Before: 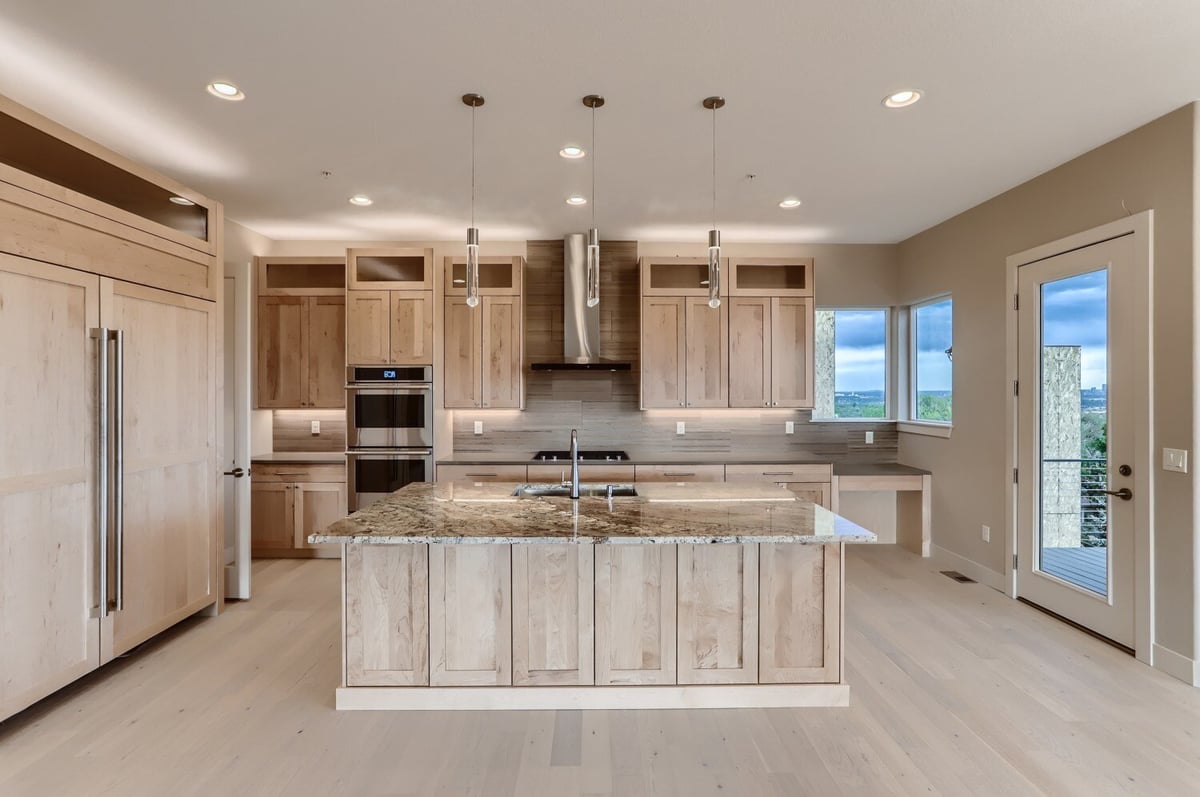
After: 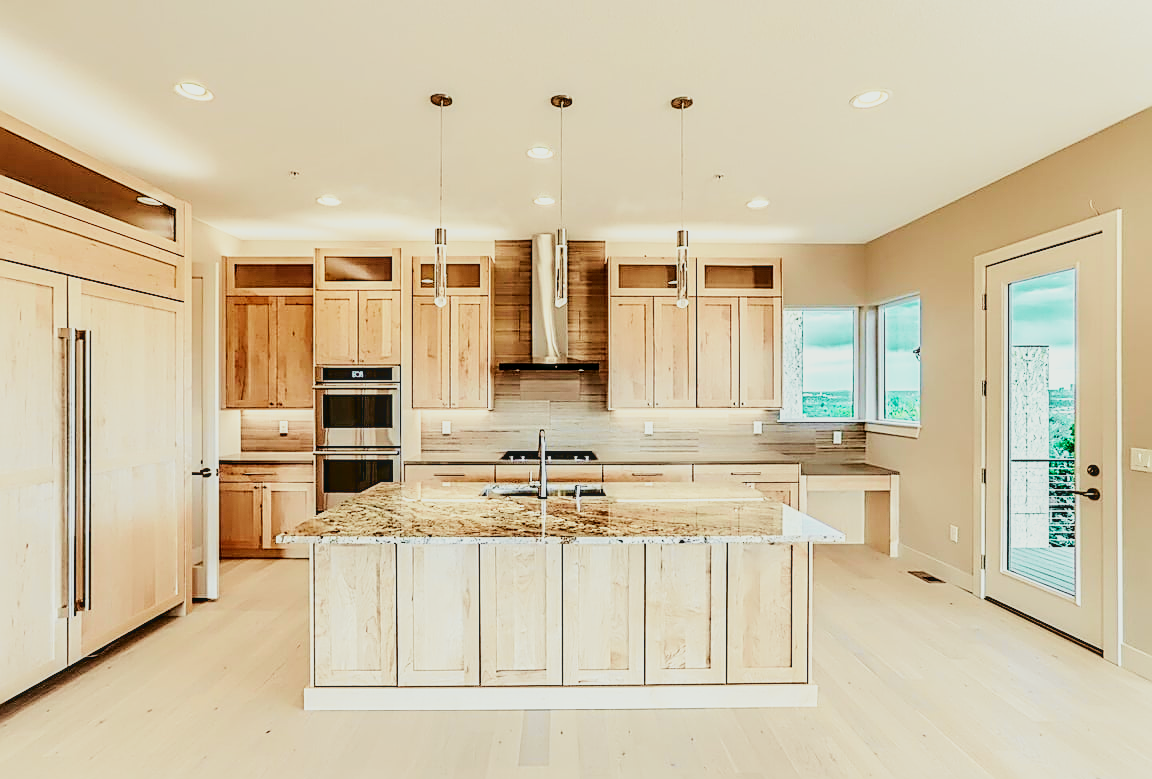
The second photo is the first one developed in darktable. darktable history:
sharpen: amount 0.896
local contrast: on, module defaults
tone curve: curves: ch0 [(0, 0) (0.402, 0.473) (0.673, 0.68) (0.899, 0.832) (0.999, 0.903)]; ch1 [(0, 0) (0.379, 0.262) (0.464, 0.425) (0.498, 0.49) (0.507, 0.5) (0.53, 0.532) (0.582, 0.583) (0.68, 0.672) (0.791, 0.748) (1, 0.896)]; ch2 [(0, 0) (0.199, 0.414) (0.438, 0.49) (0.496, 0.501) (0.515, 0.546) (0.577, 0.605) (0.632, 0.649) (0.717, 0.727) (0.845, 0.855) (0.998, 0.977)], color space Lab, independent channels, preserve colors none
crop and rotate: left 2.688%, right 1.245%, bottom 2.244%
base curve: curves: ch0 [(0, 0.003) (0.001, 0.002) (0.006, 0.004) (0.02, 0.022) (0.048, 0.086) (0.094, 0.234) (0.162, 0.431) (0.258, 0.629) (0.385, 0.8) (0.548, 0.918) (0.751, 0.988) (1, 1)], preserve colors none
